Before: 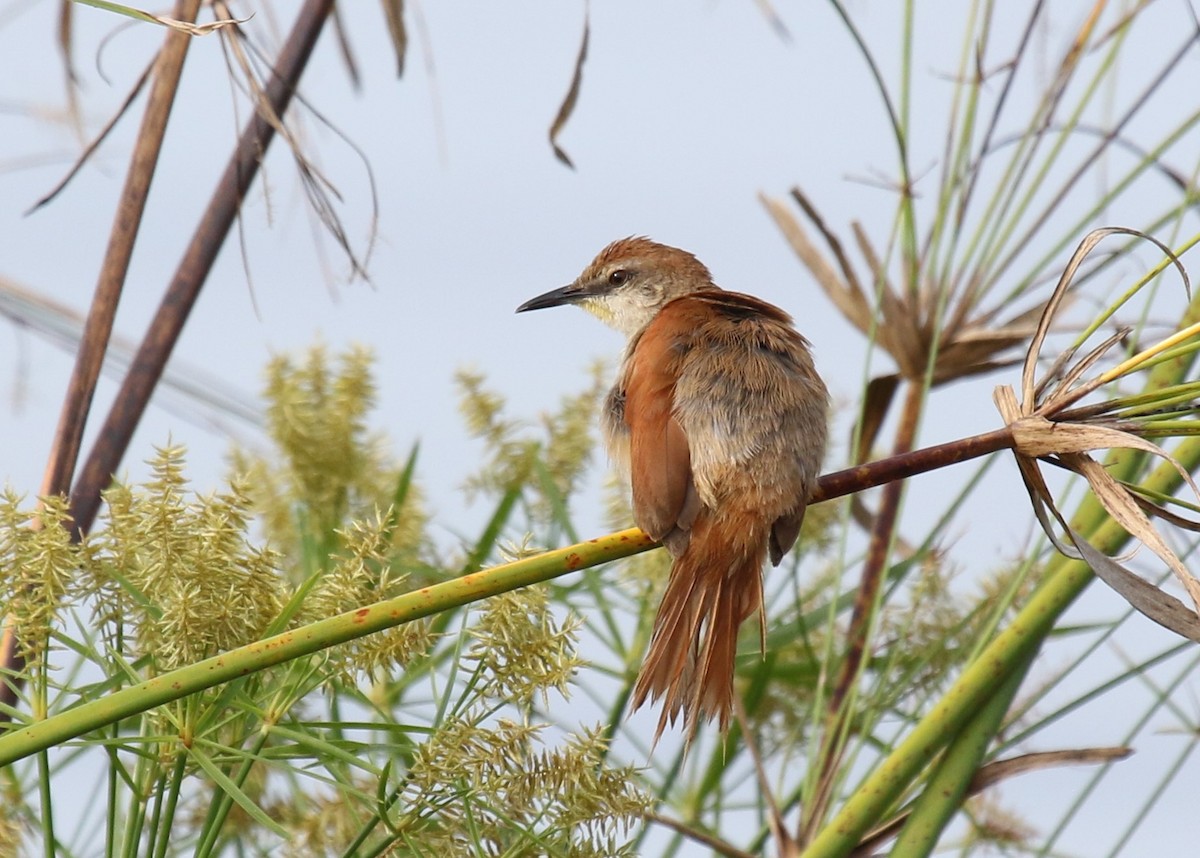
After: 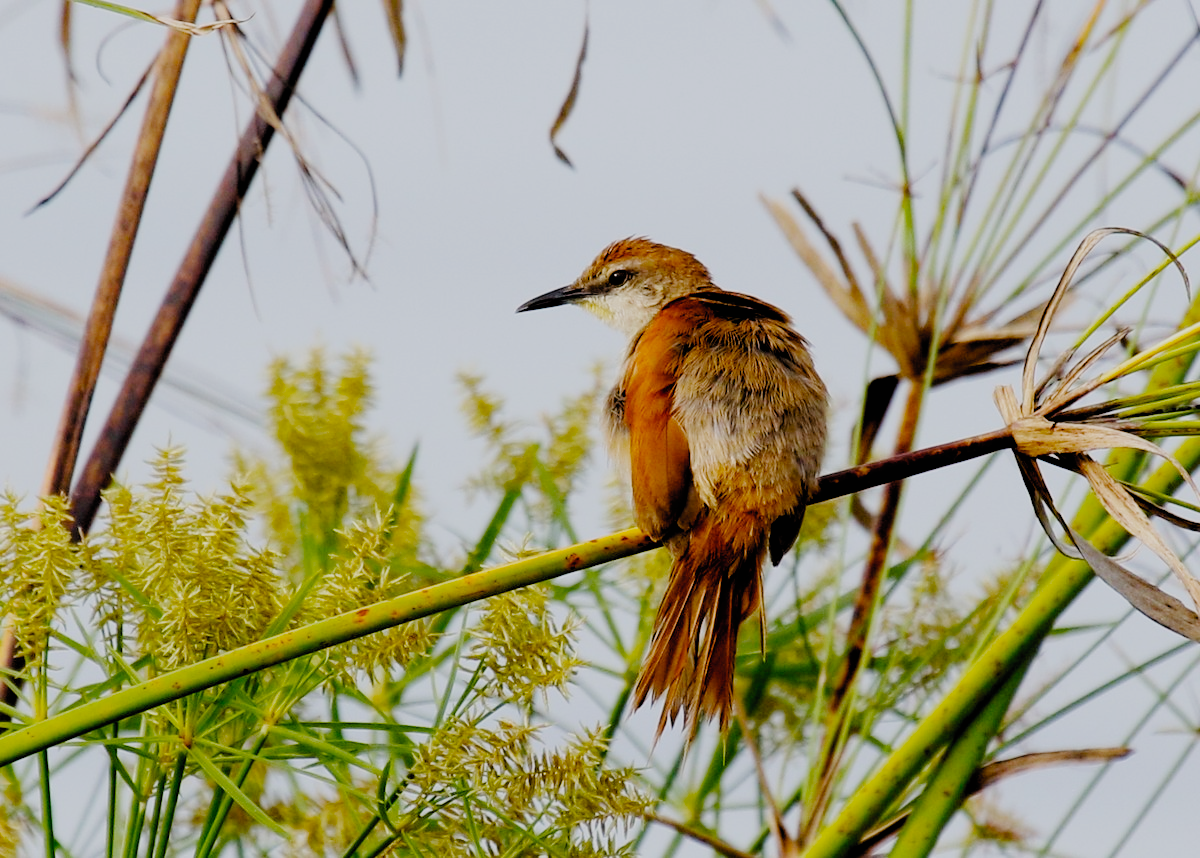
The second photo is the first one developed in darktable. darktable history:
filmic rgb: black relative exposure -2.85 EV, white relative exposure 4.56 EV, hardness 1.77, contrast 1.25, preserve chrominance no, color science v5 (2021)
color balance rgb: perceptual saturation grading › global saturation 25%, global vibrance 20%
